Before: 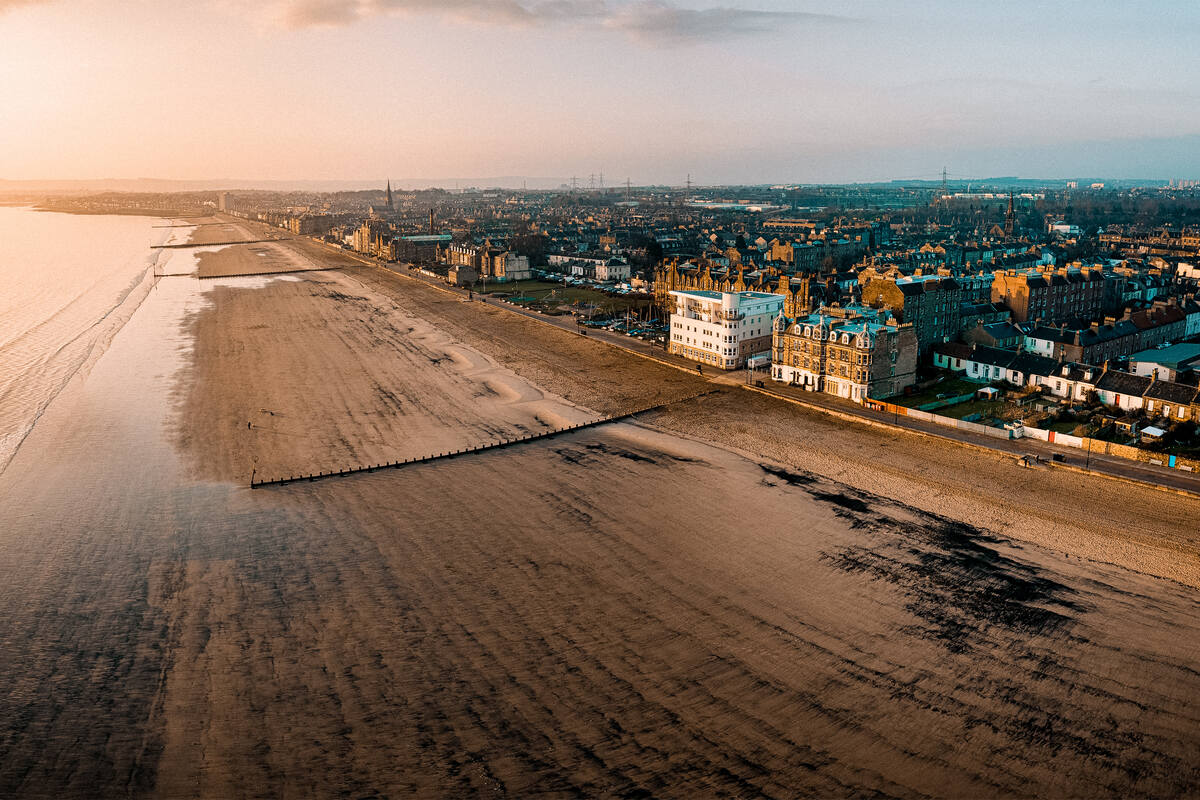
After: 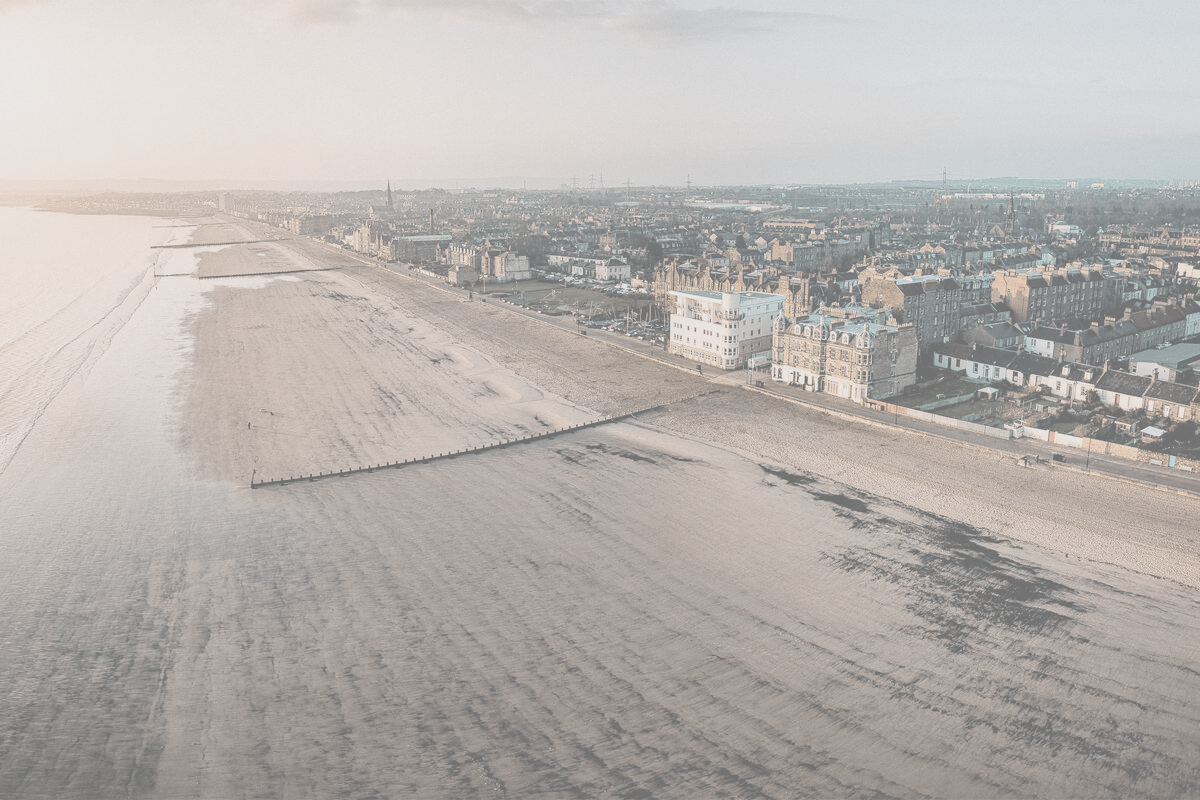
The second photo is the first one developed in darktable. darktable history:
contrast brightness saturation: contrast -0.311, brightness 0.749, saturation -0.784
haze removal: compatibility mode true, adaptive false
